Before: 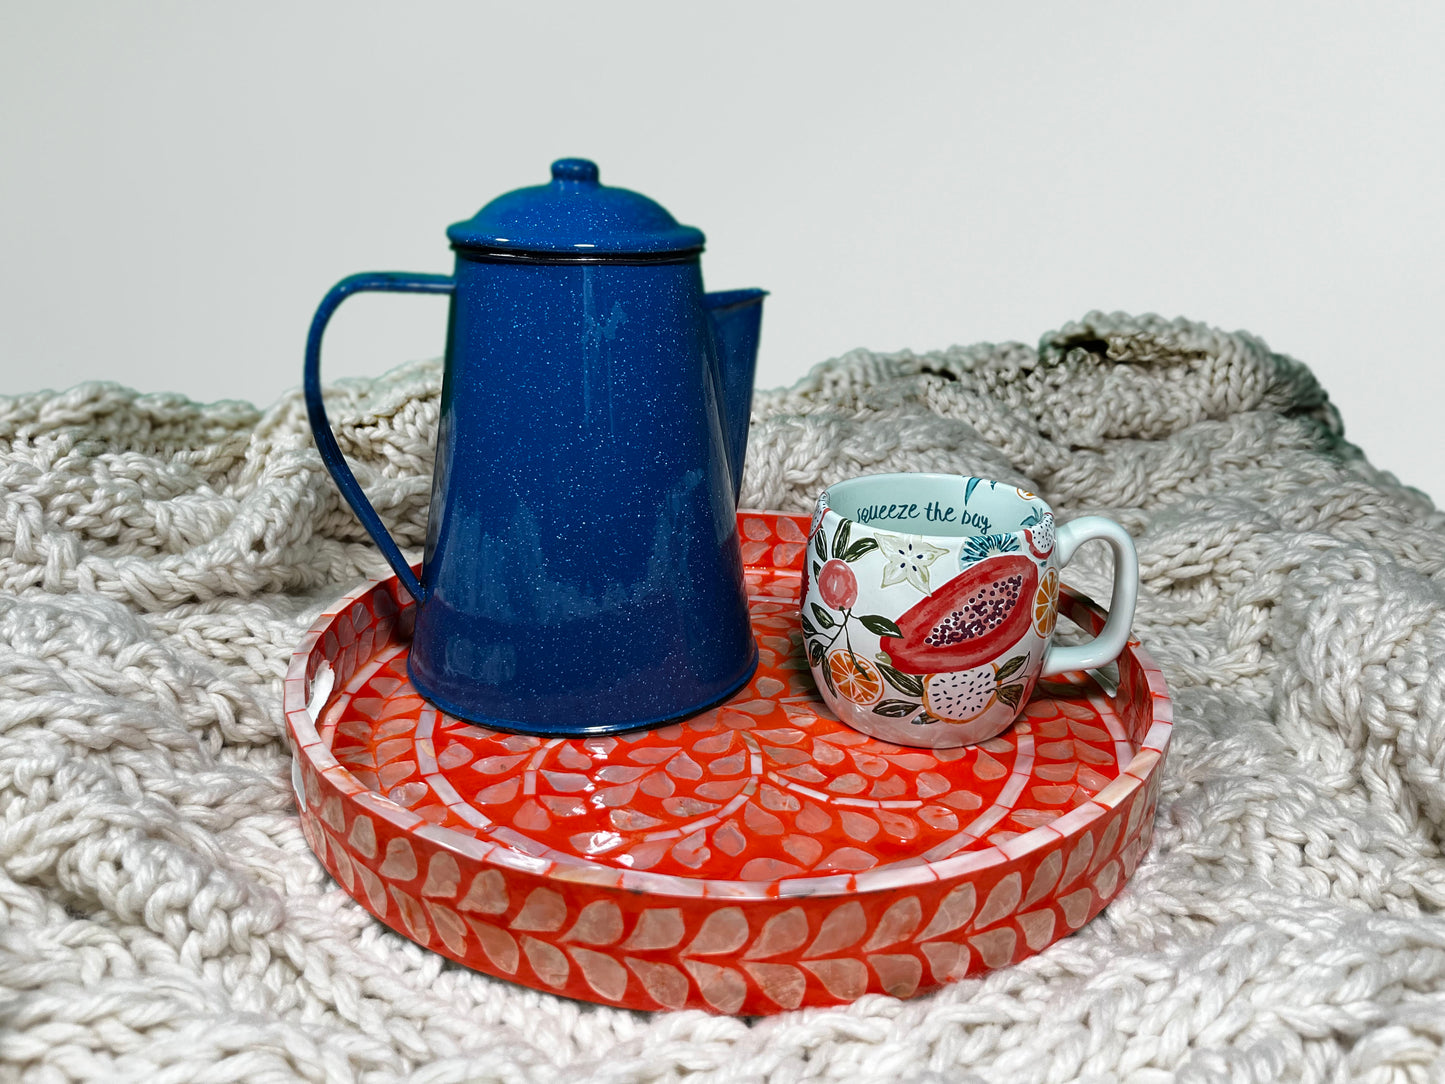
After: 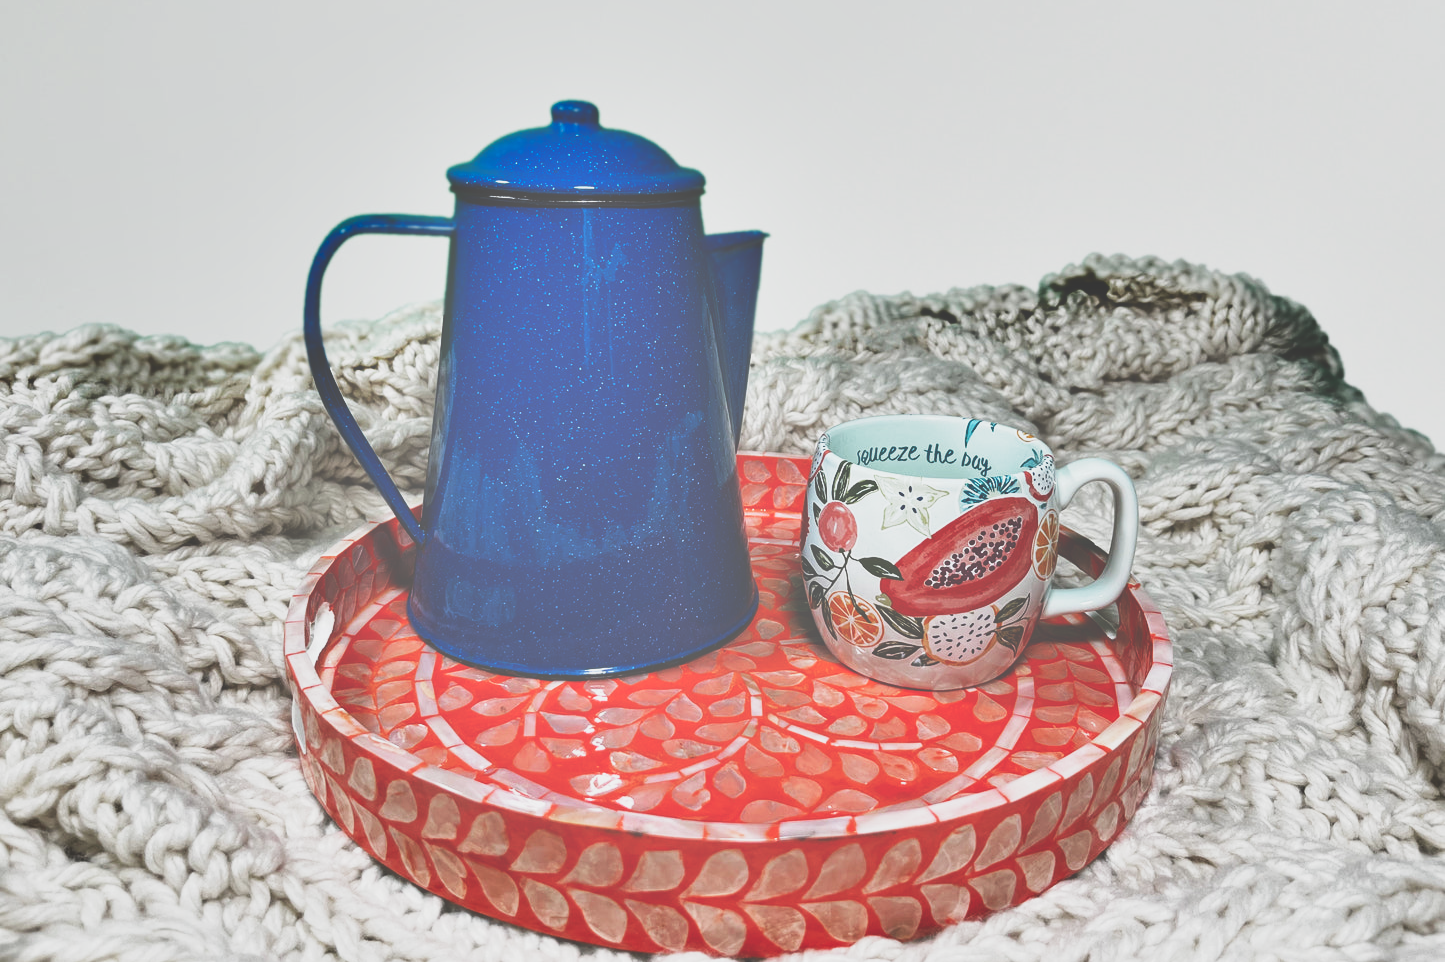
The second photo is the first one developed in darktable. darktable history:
tone equalizer: -8 EV -0.549 EV
exposure: black level correction -0.087, compensate exposure bias true, compensate highlight preservation false
base curve: curves: ch0 [(0, 0) (0.088, 0.125) (0.176, 0.251) (0.354, 0.501) (0.613, 0.749) (1, 0.877)], preserve colors none
shadows and highlights: shadows 40.23, highlights -52.8, highlights color adjustment 42.06%, low approximation 0.01, soften with gaussian
crop and rotate: top 5.44%, bottom 5.812%
levels: levels [0, 0.498, 0.996]
color zones: curves: ch1 [(0.25, 0.5) (0.747, 0.71)]
